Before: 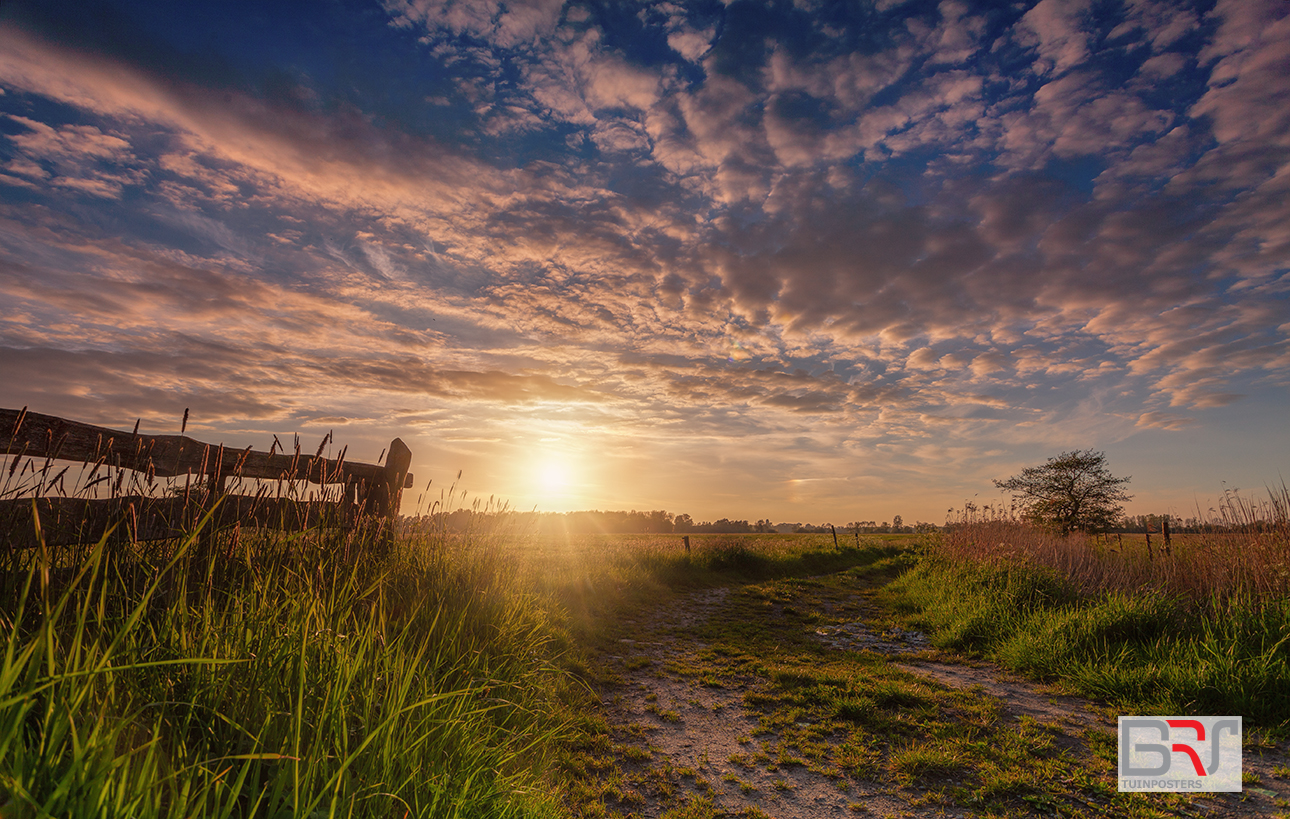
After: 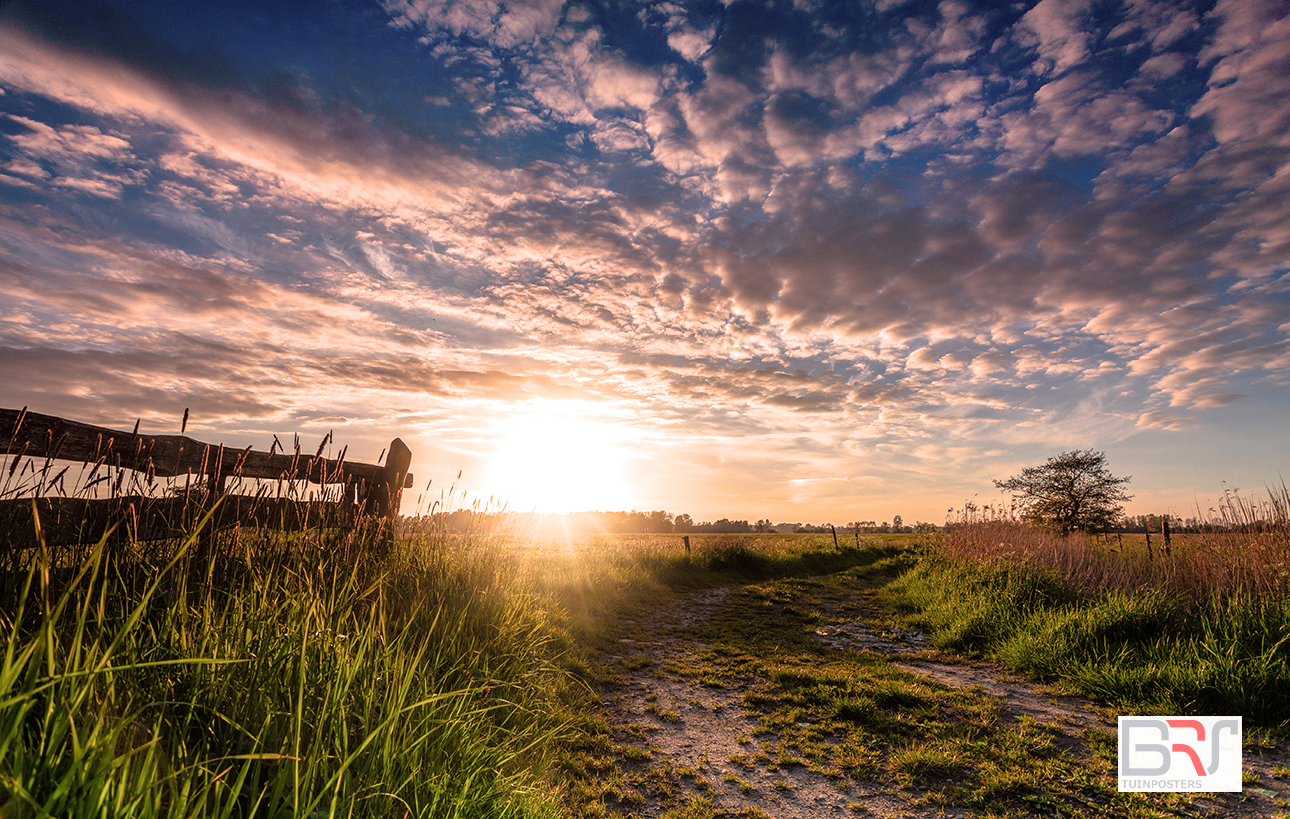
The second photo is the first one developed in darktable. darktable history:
exposure: exposure 0.632 EV, compensate exposure bias true, compensate highlight preservation false
filmic rgb: black relative exposure -8 EV, white relative exposure 2.36 EV, hardness 6.64, iterations of high-quality reconstruction 0
